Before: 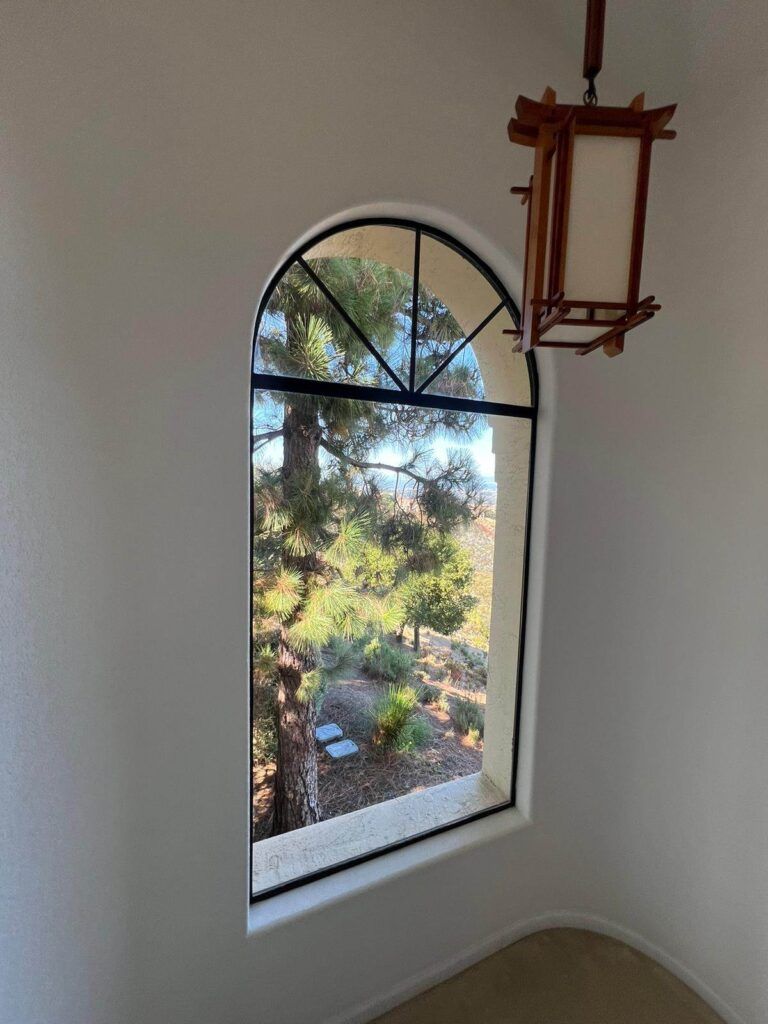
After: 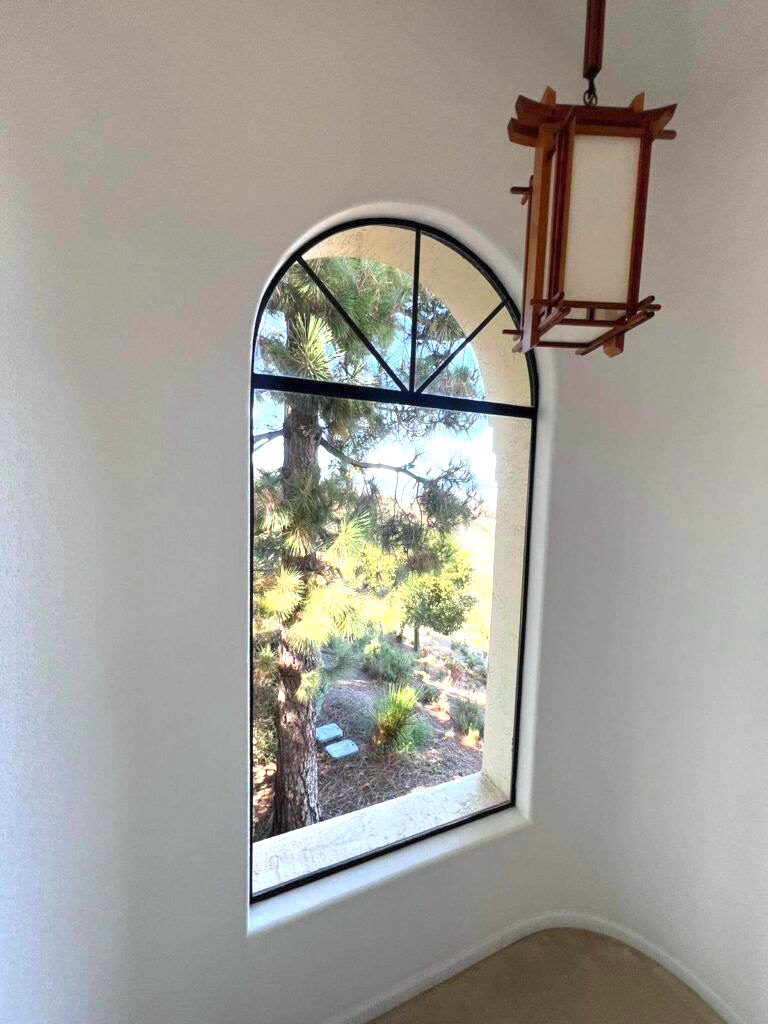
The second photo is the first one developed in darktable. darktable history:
exposure: black level correction 0, exposure 1 EV, compensate exposure bias true, compensate highlight preservation false
white balance: red 0.988, blue 1.017
